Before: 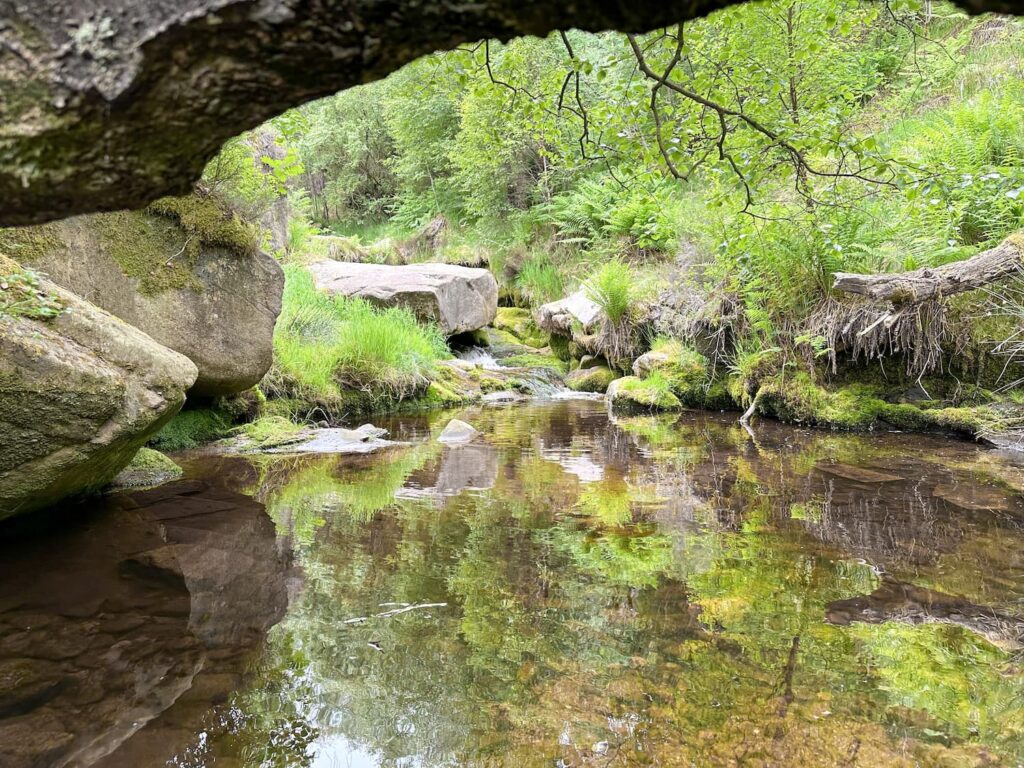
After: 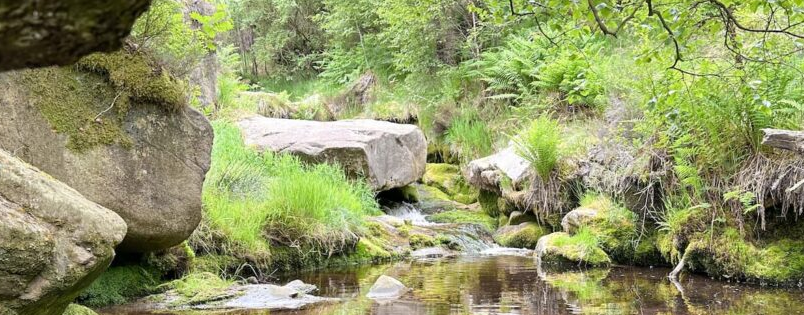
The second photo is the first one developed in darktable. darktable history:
crop: left 7.011%, top 18.796%, right 14.457%, bottom 40.059%
vignetting: fall-off start 116.27%, fall-off radius 59.27%
